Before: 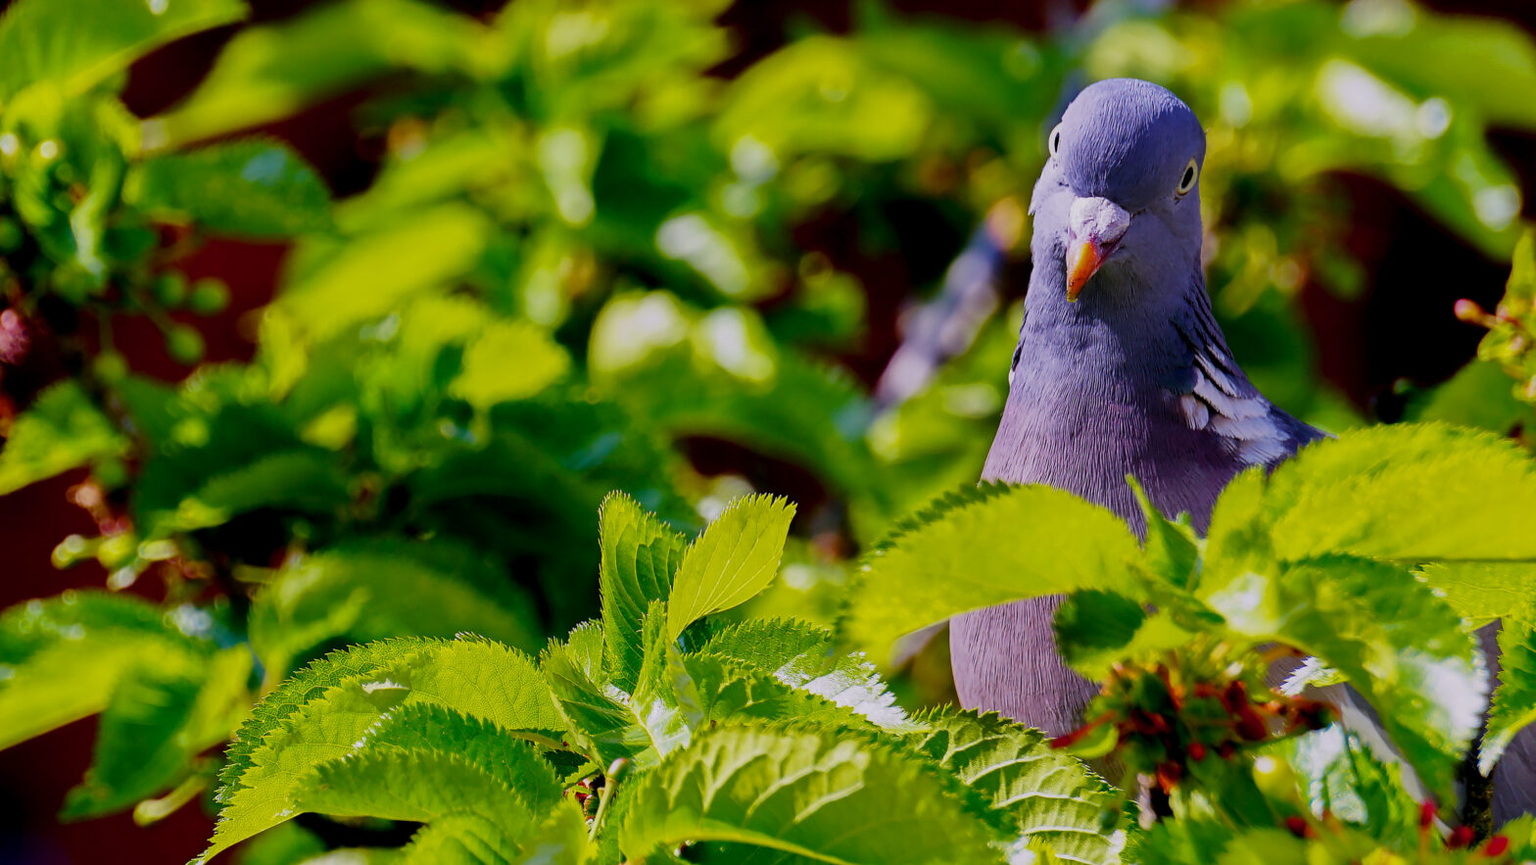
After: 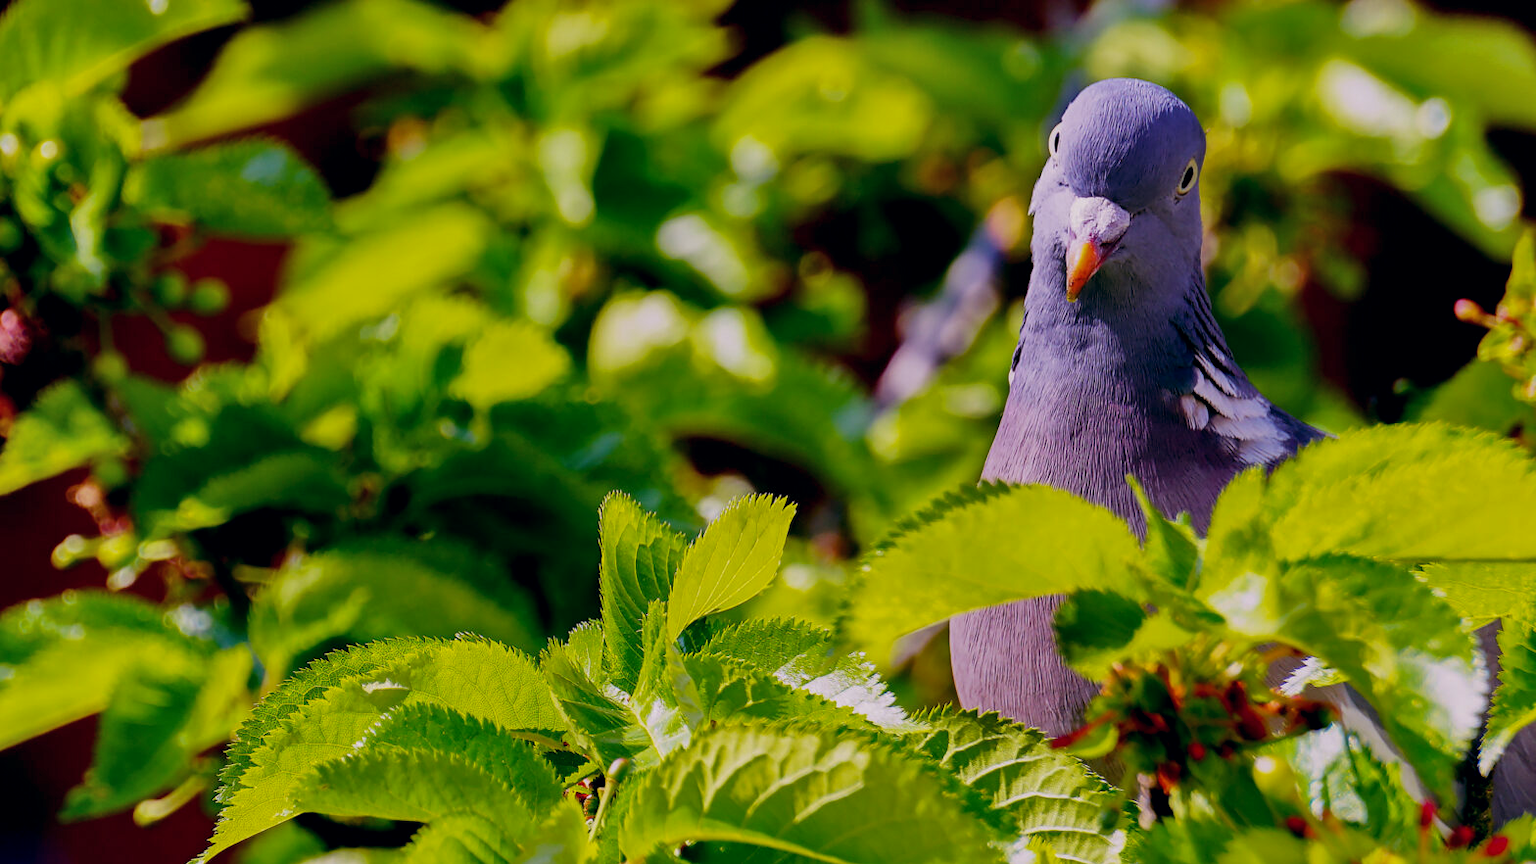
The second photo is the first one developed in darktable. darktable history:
shadows and highlights: shadows 32.83, highlights -47.7, soften with gaussian
color balance: lift [0.998, 0.998, 1.001, 1.002], gamma [0.995, 1.025, 0.992, 0.975], gain [0.995, 1.02, 0.997, 0.98]
